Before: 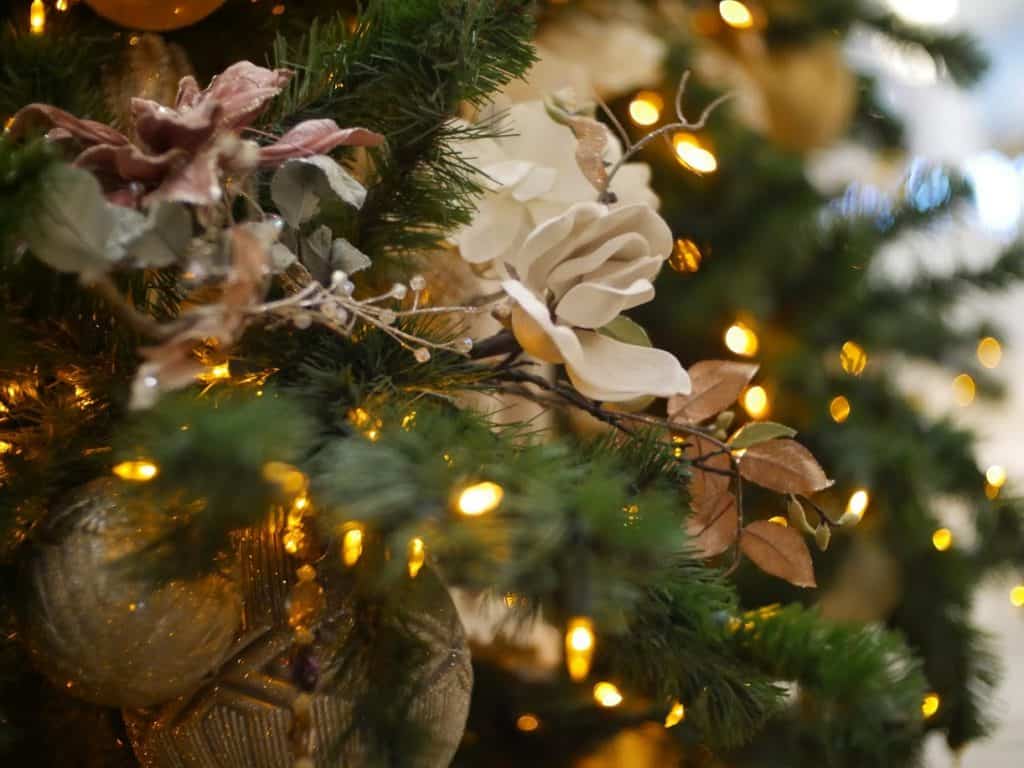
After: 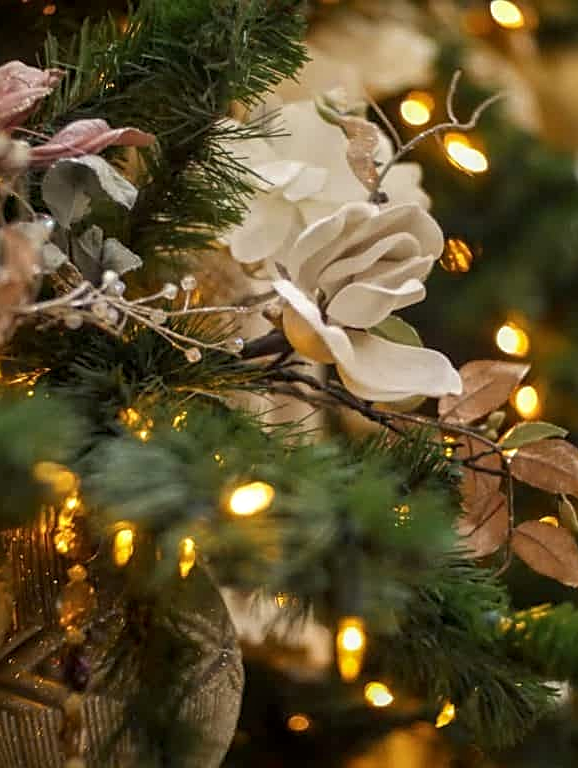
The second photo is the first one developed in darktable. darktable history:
sharpen: on, module defaults
local contrast: on, module defaults
crop and rotate: left 22.453%, right 21.016%
